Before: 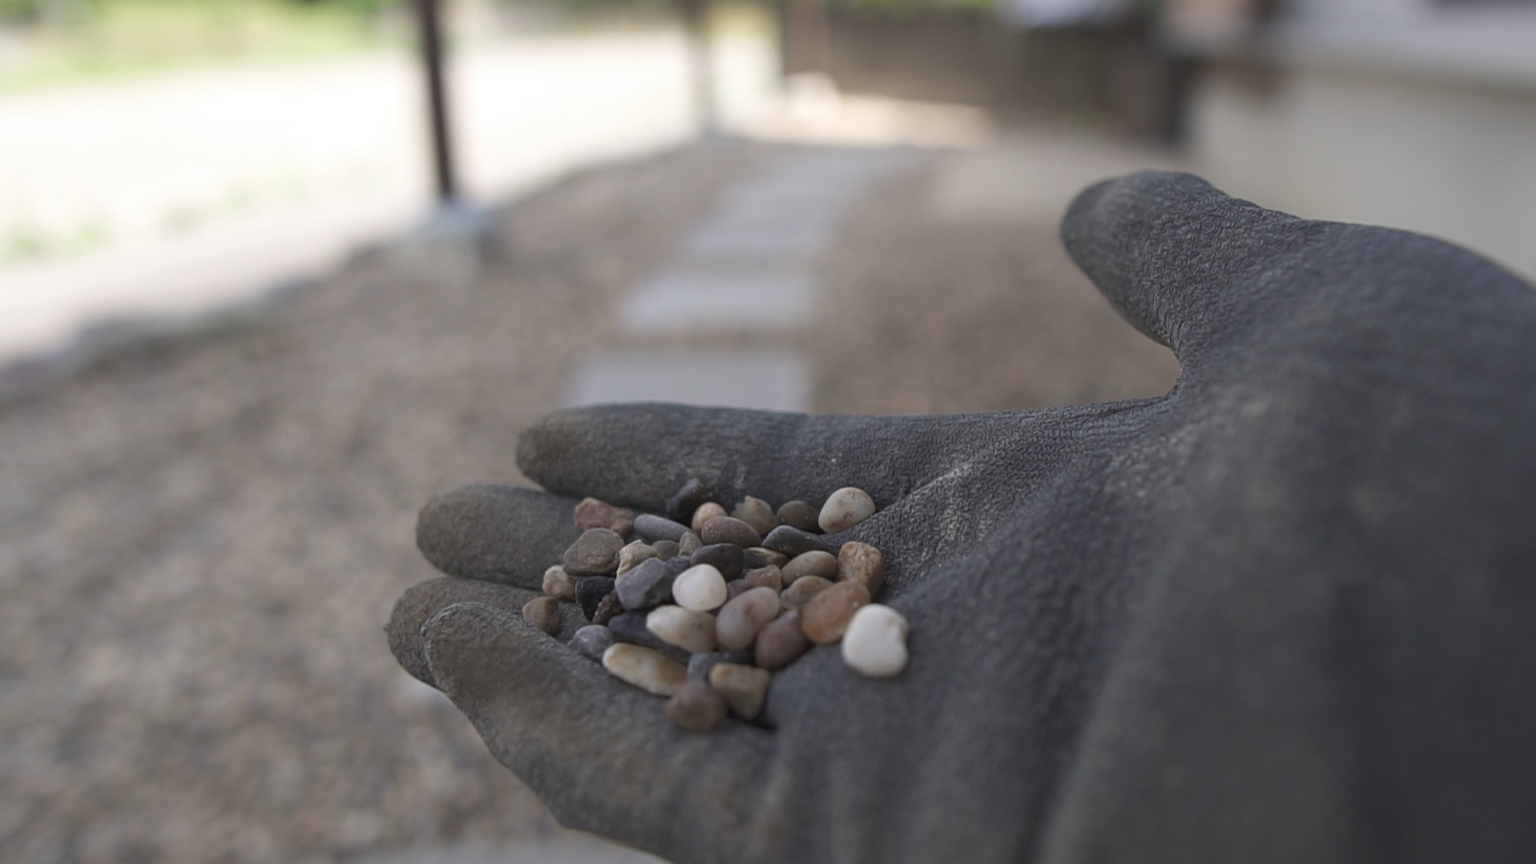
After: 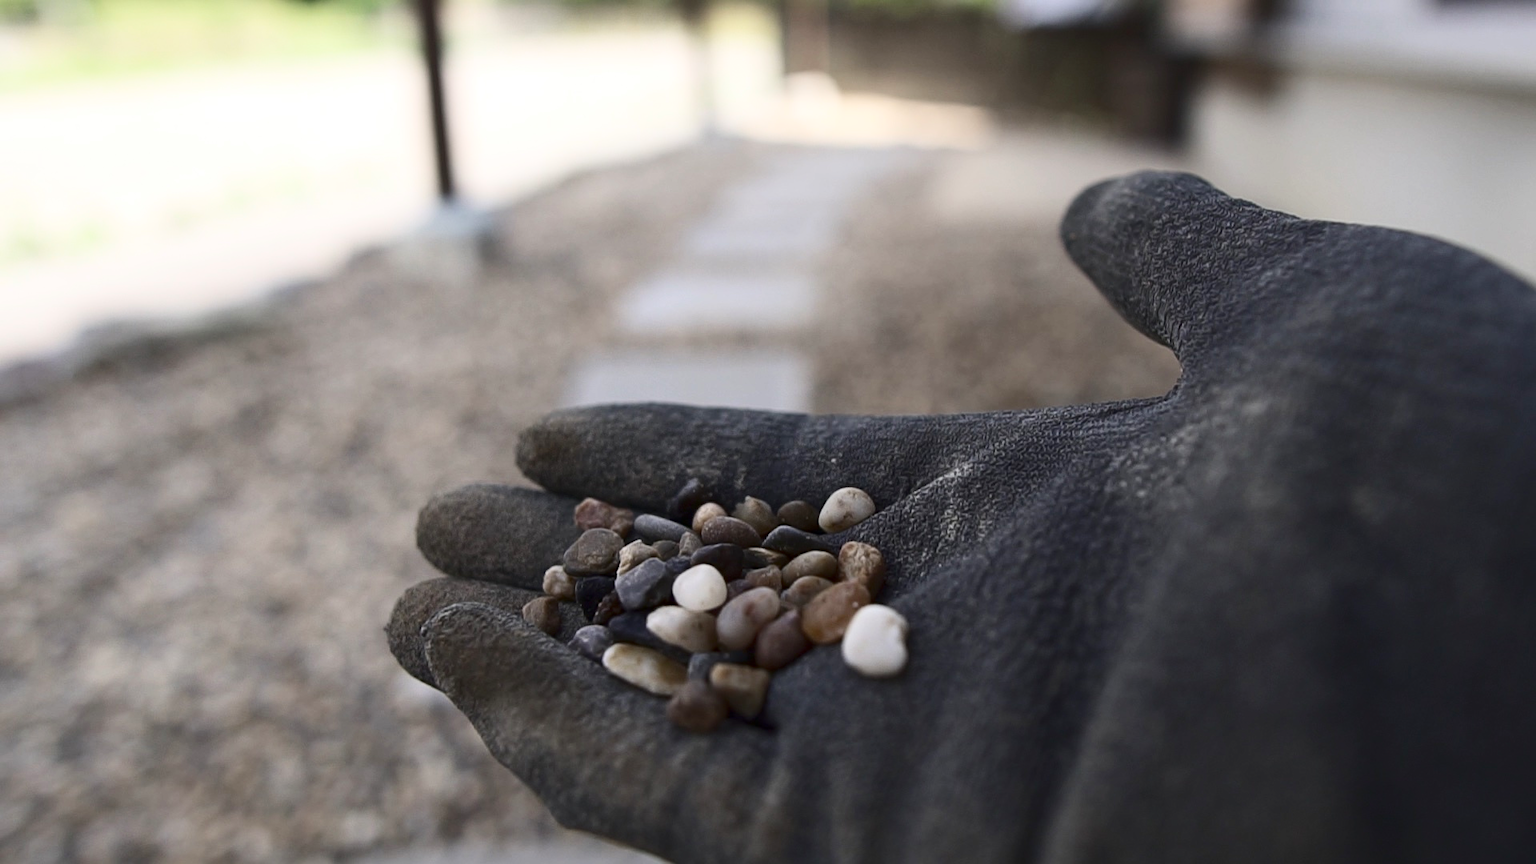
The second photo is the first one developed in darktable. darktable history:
contrast brightness saturation: contrast 0.333, brightness -0.068, saturation 0.174
